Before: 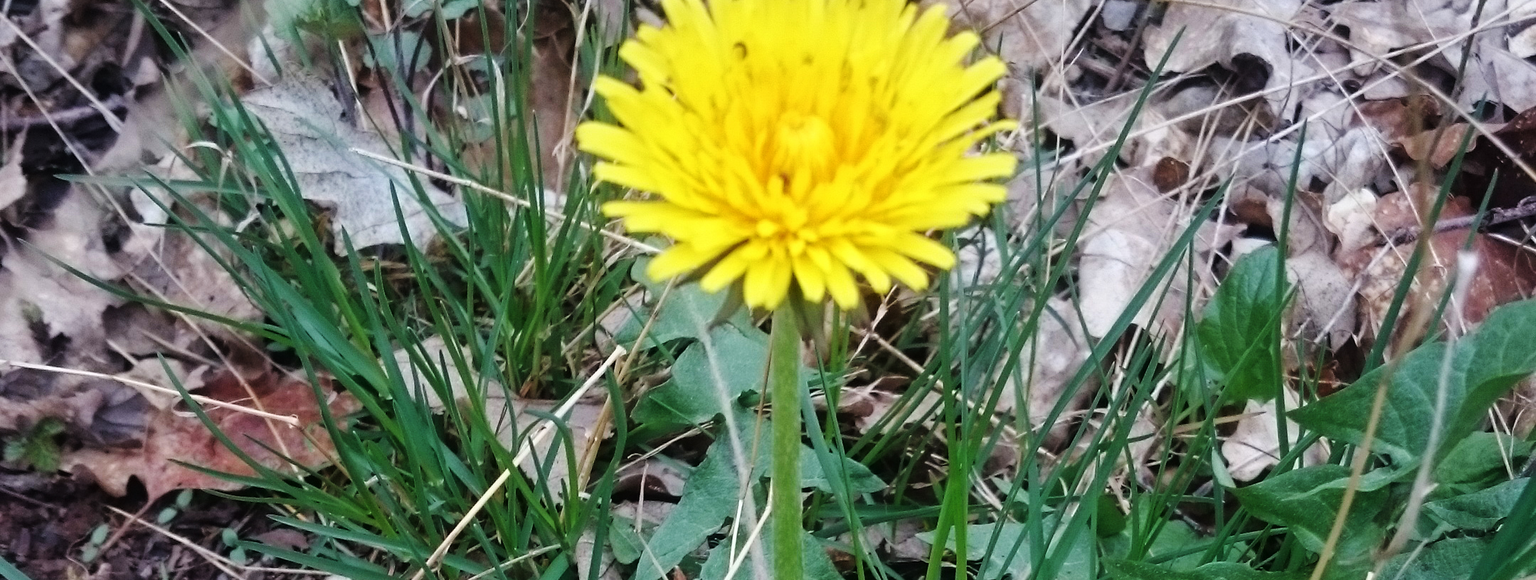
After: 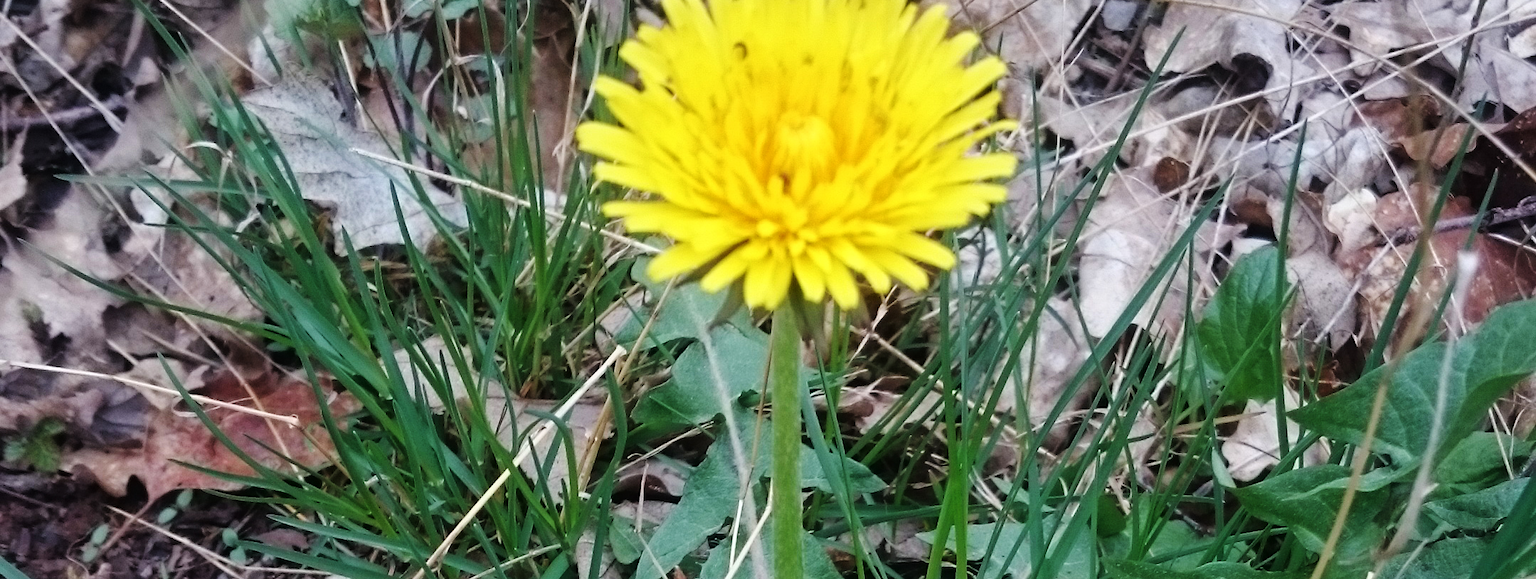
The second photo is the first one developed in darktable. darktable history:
local contrast: mode bilateral grid, contrast 21, coarseness 50, detail 102%, midtone range 0.2
